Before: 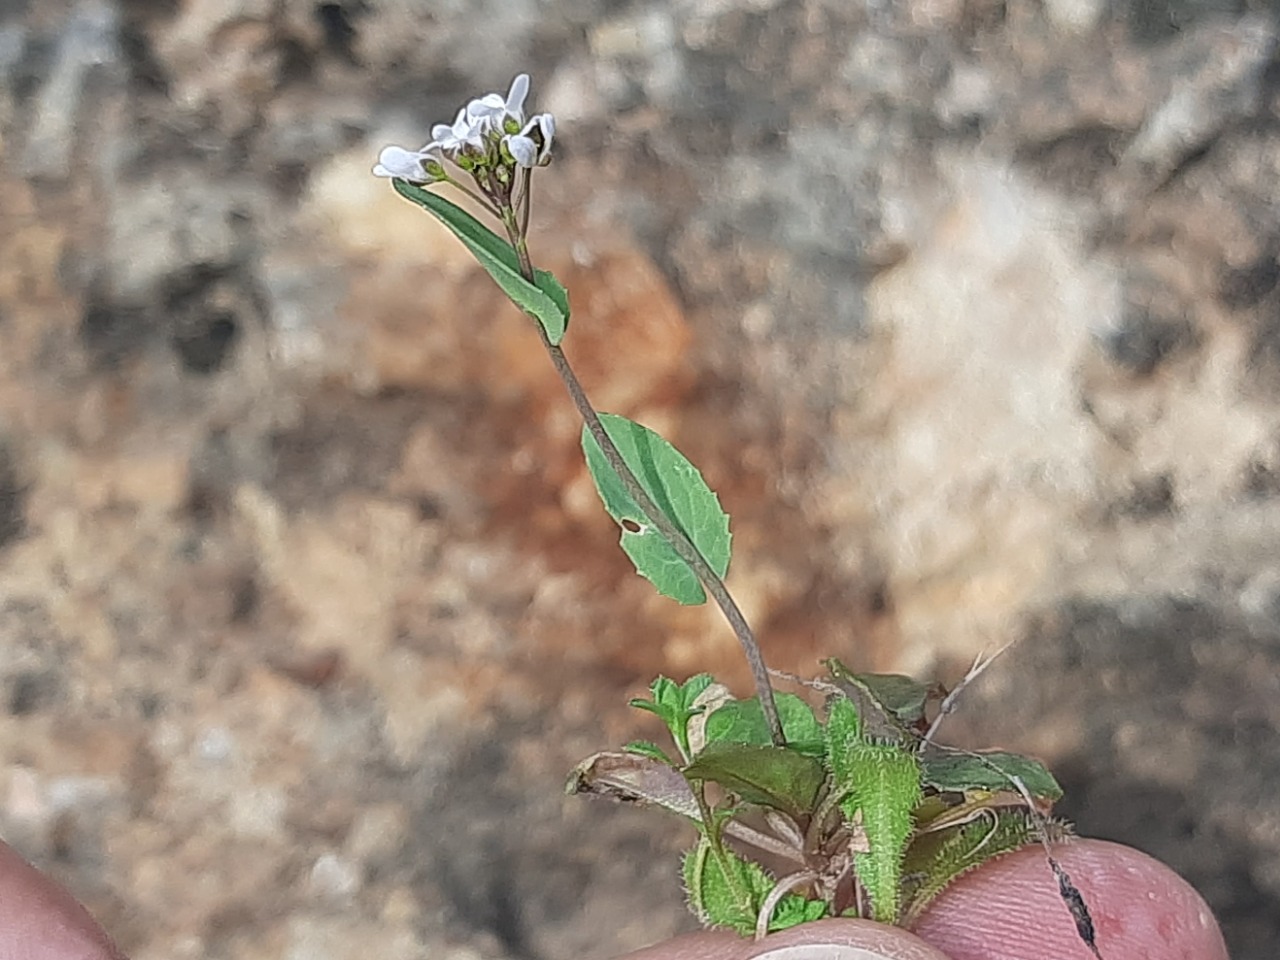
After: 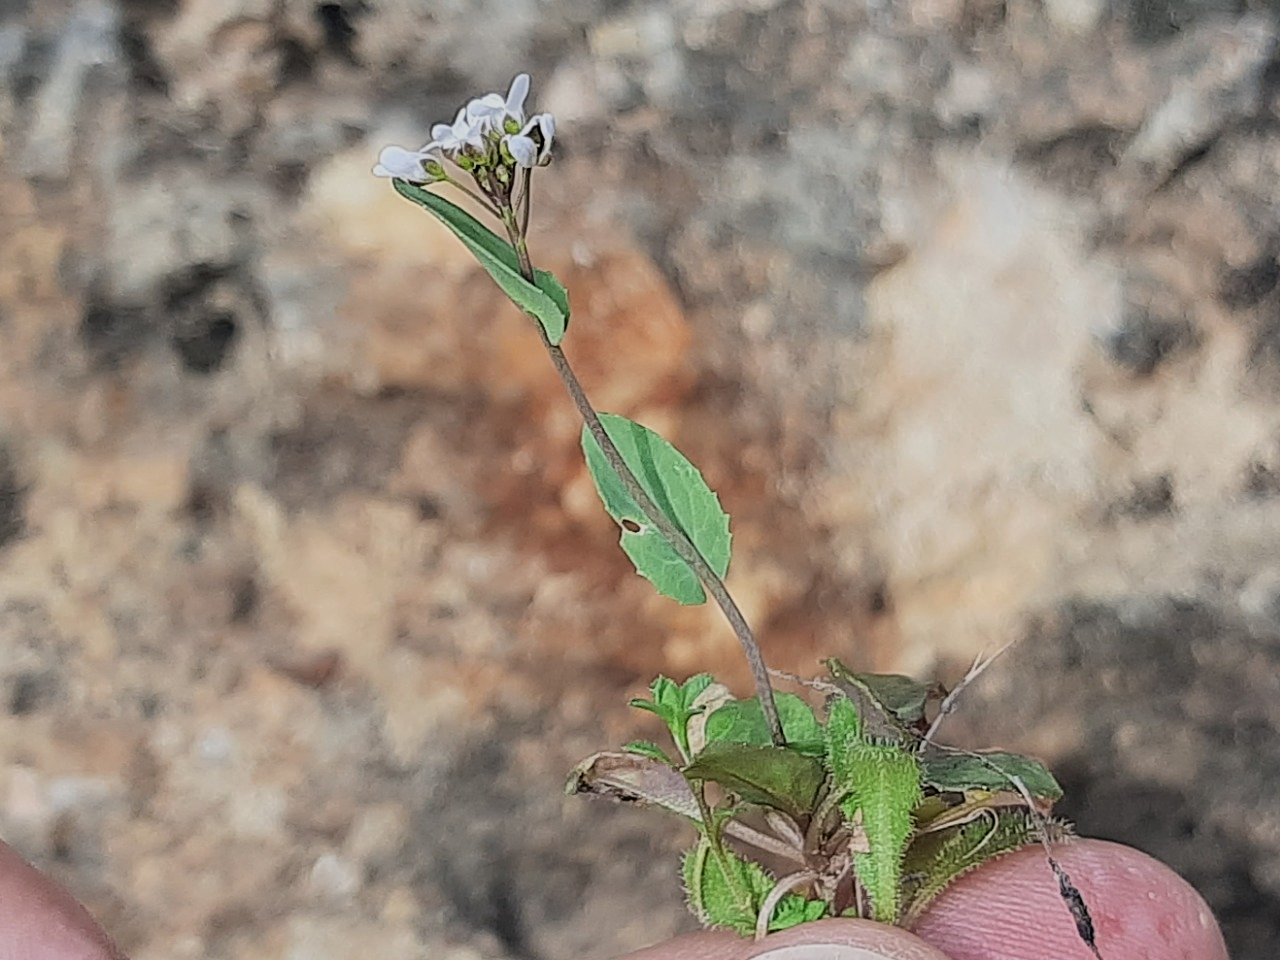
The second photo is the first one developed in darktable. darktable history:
filmic rgb: middle gray luminance 28.77%, black relative exposure -10.35 EV, white relative exposure 5.5 EV, threshold 5.97 EV, target black luminance 0%, hardness 3.92, latitude 1.15%, contrast 1.126, highlights saturation mix 3.72%, shadows ↔ highlights balance 15.96%, color science v6 (2022), iterations of high-quality reconstruction 0, enable highlight reconstruction true
